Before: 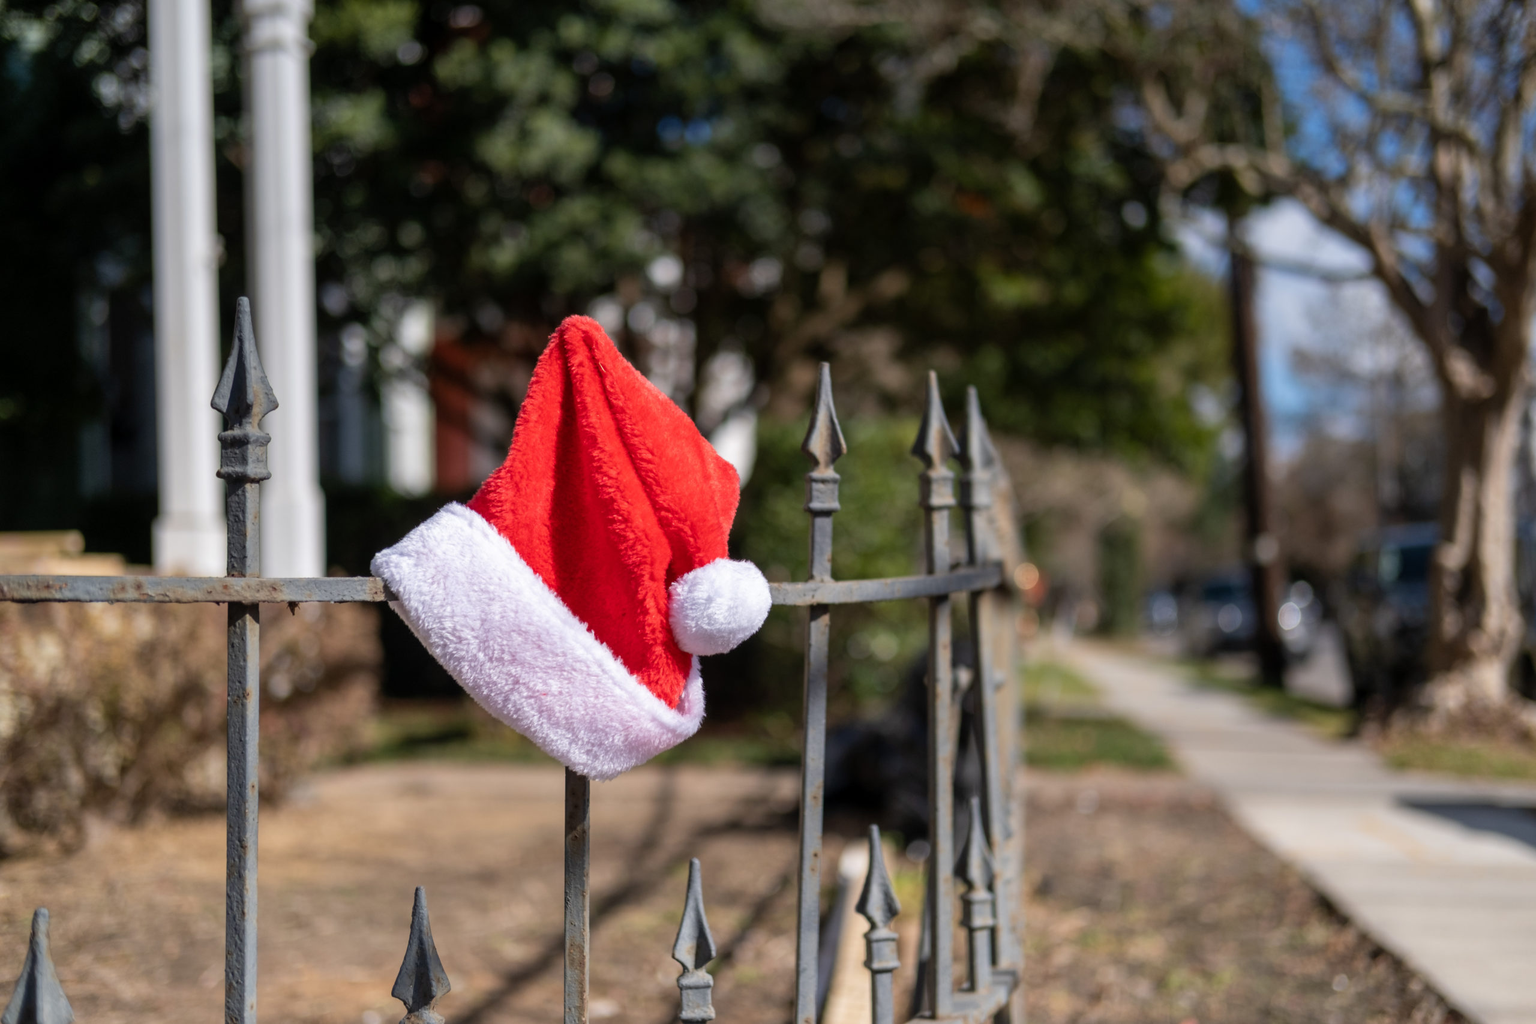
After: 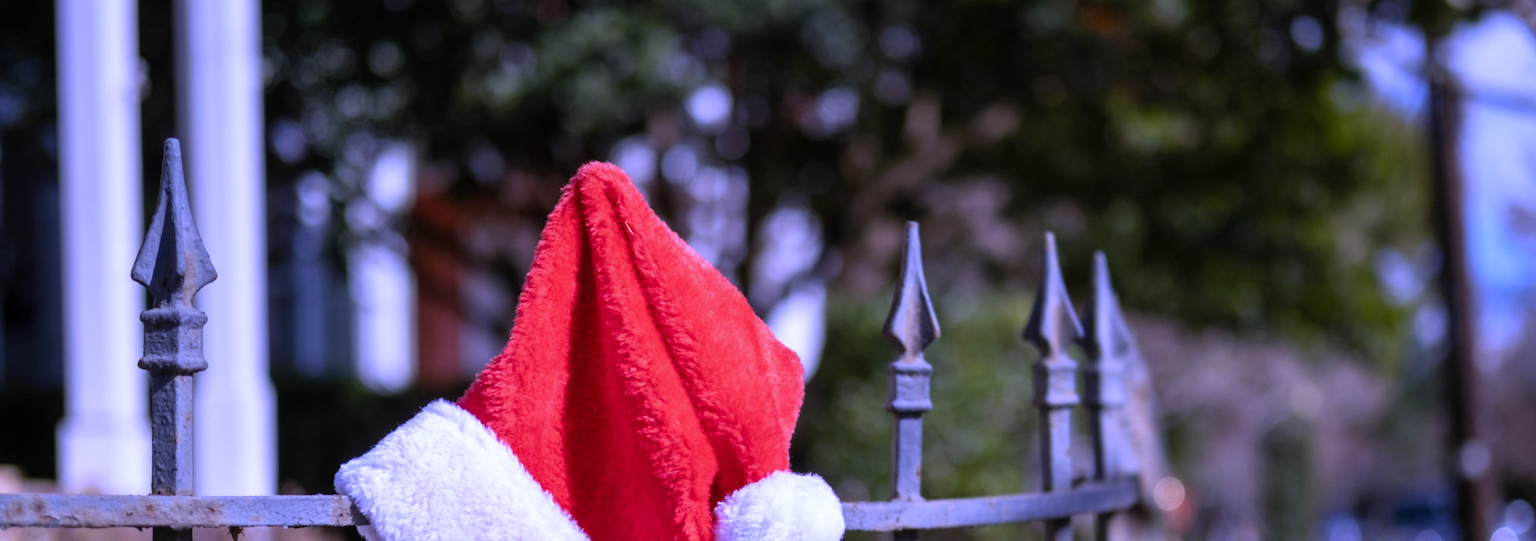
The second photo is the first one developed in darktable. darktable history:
white balance: red 0.98, blue 1.61
crop: left 7.036%, top 18.398%, right 14.379%, bottom 40.043%
